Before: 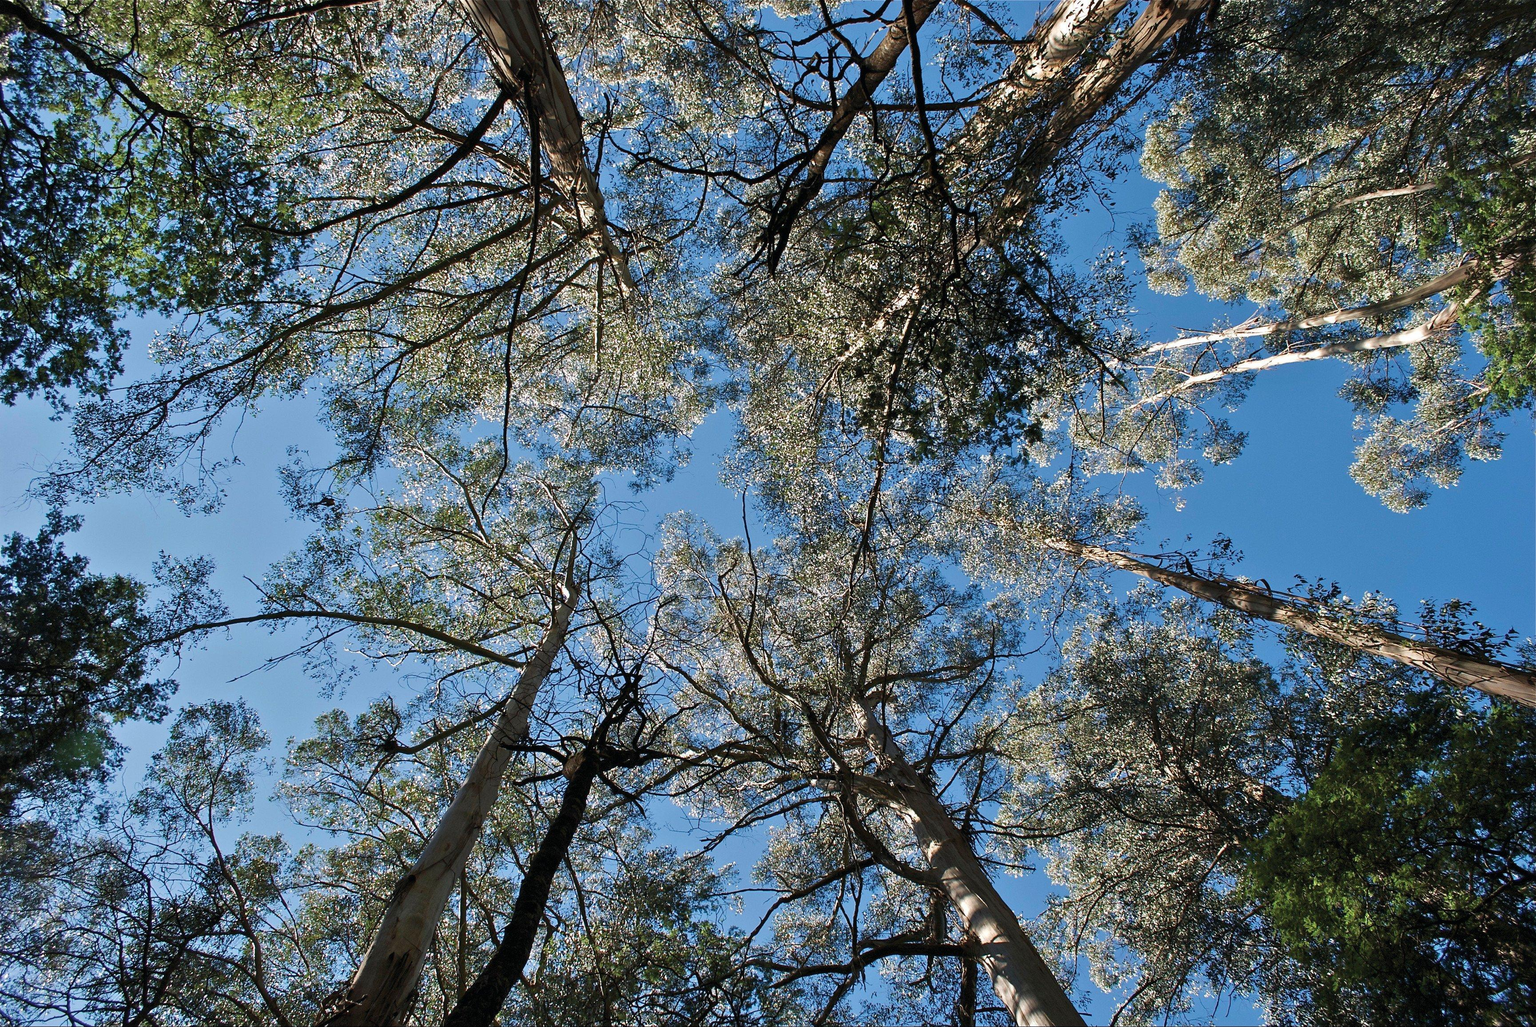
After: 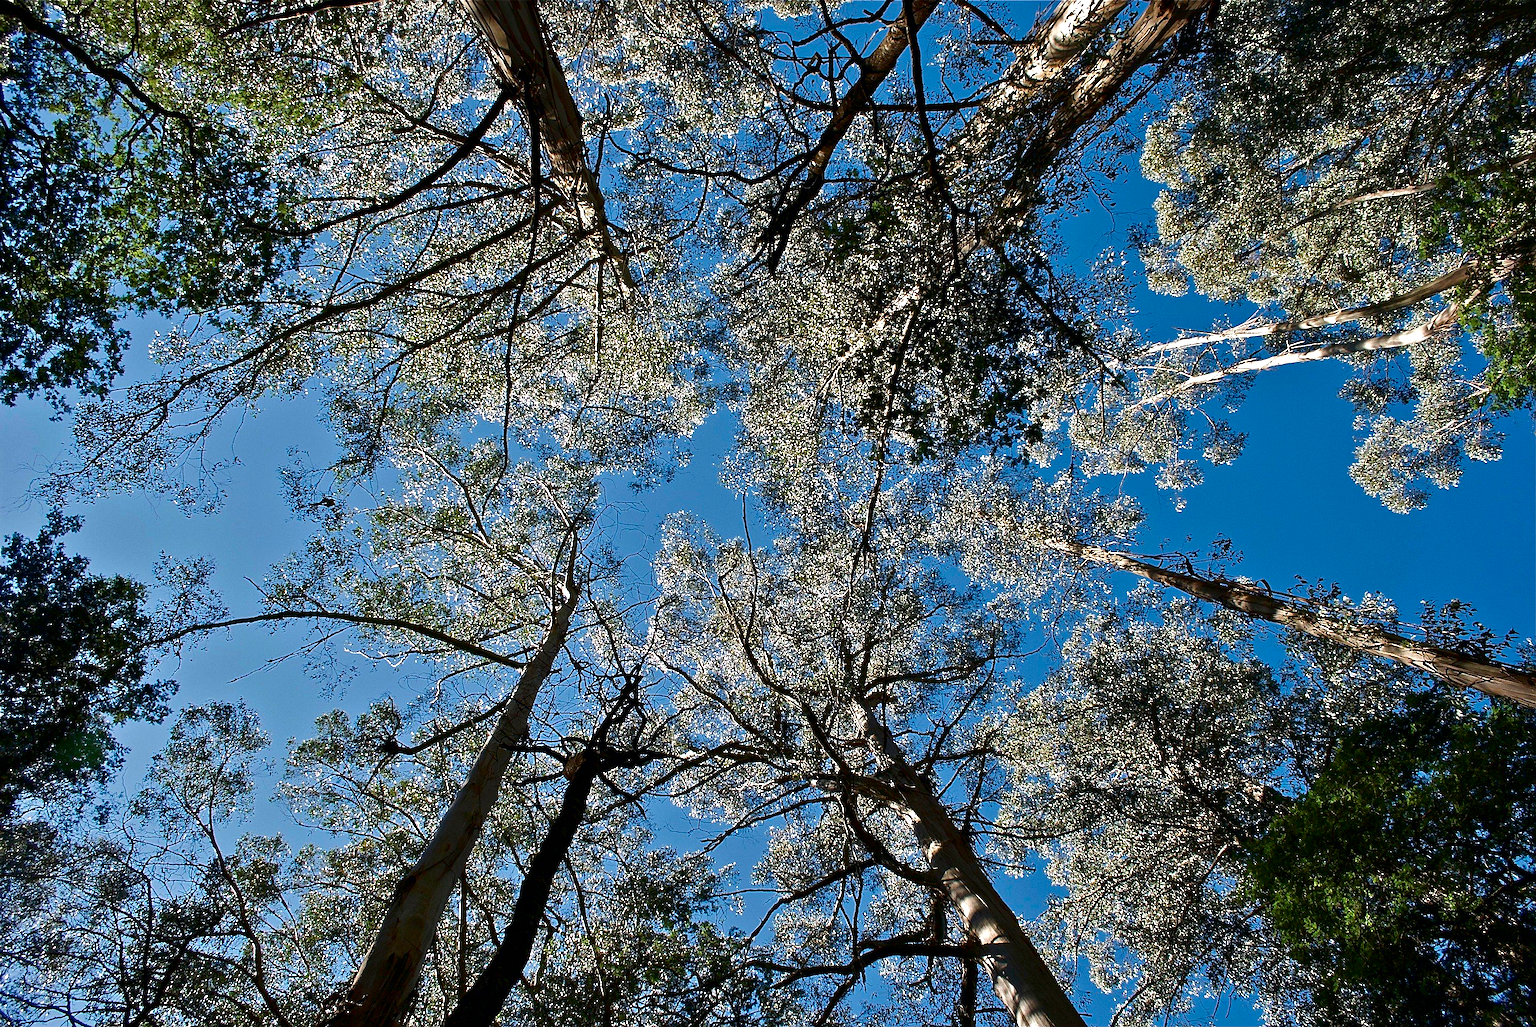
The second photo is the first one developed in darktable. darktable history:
sharpen: radius 1.967
exposure: black level correction 0.002, exposure 0.15 EV, compensate highlight preservation false
contrast brightness saturation: brightness -0.25, saturation 0.2
